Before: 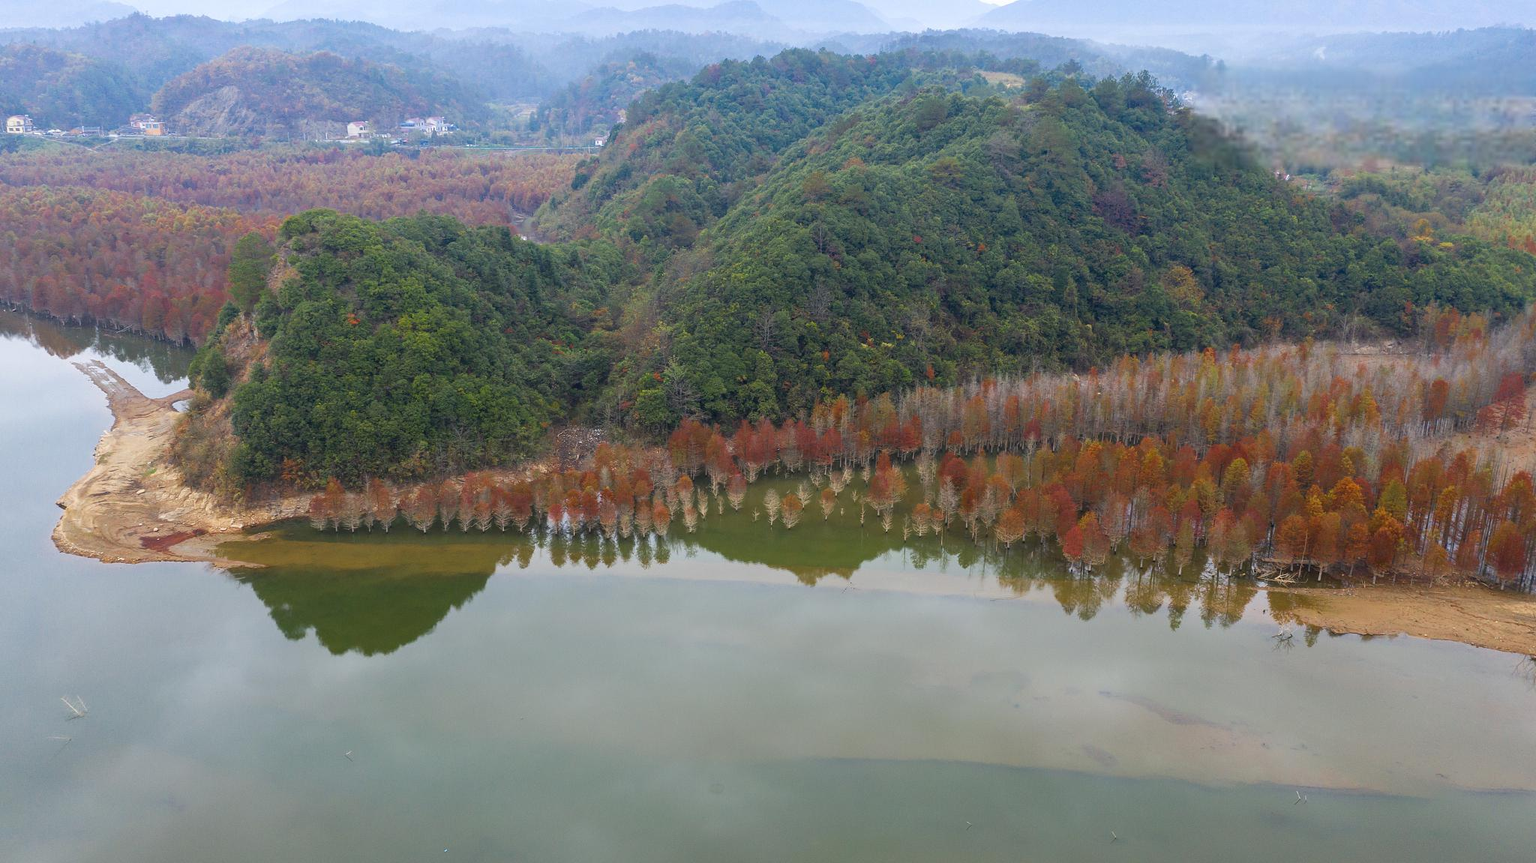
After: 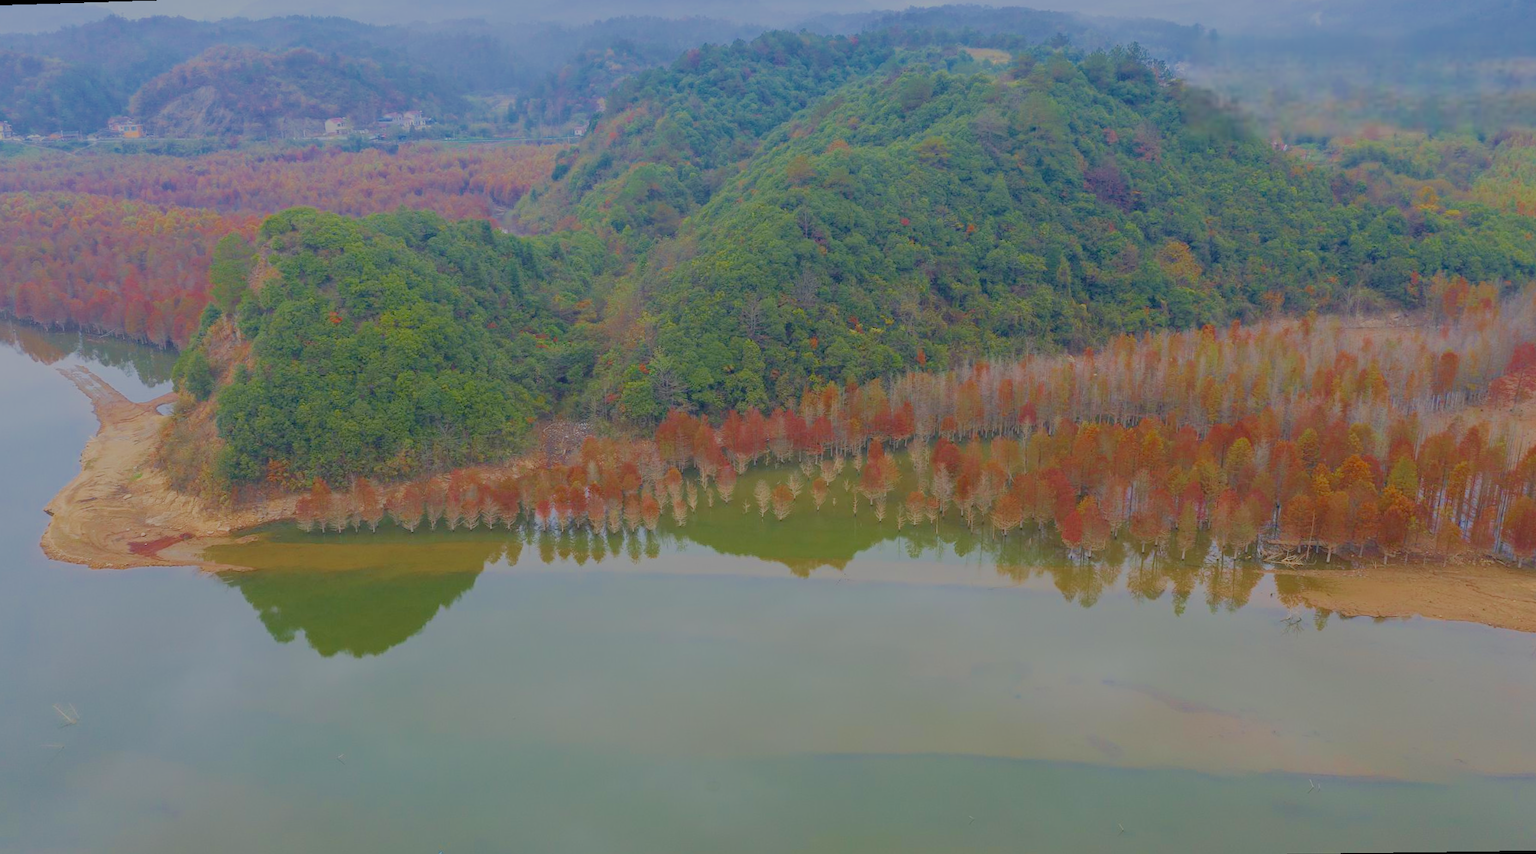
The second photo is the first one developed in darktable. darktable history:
rotate and perspective: rotation -1.32°, lens shift (horizontal) -0.031, crop left 0.015, crop right 0.985, crop top 0.047, crop bottom 0.982
velvia: on, module defaults
filmic rgb: black relative exposure -16 EV, white relative exposure 8 EV, threshold 3 EV, hardness 4.17, latitude 50%, contrast 0.5, color science v5 (2021), contrast in shadows safe, contrast in highlights safe, enable highlight reconstruction true
